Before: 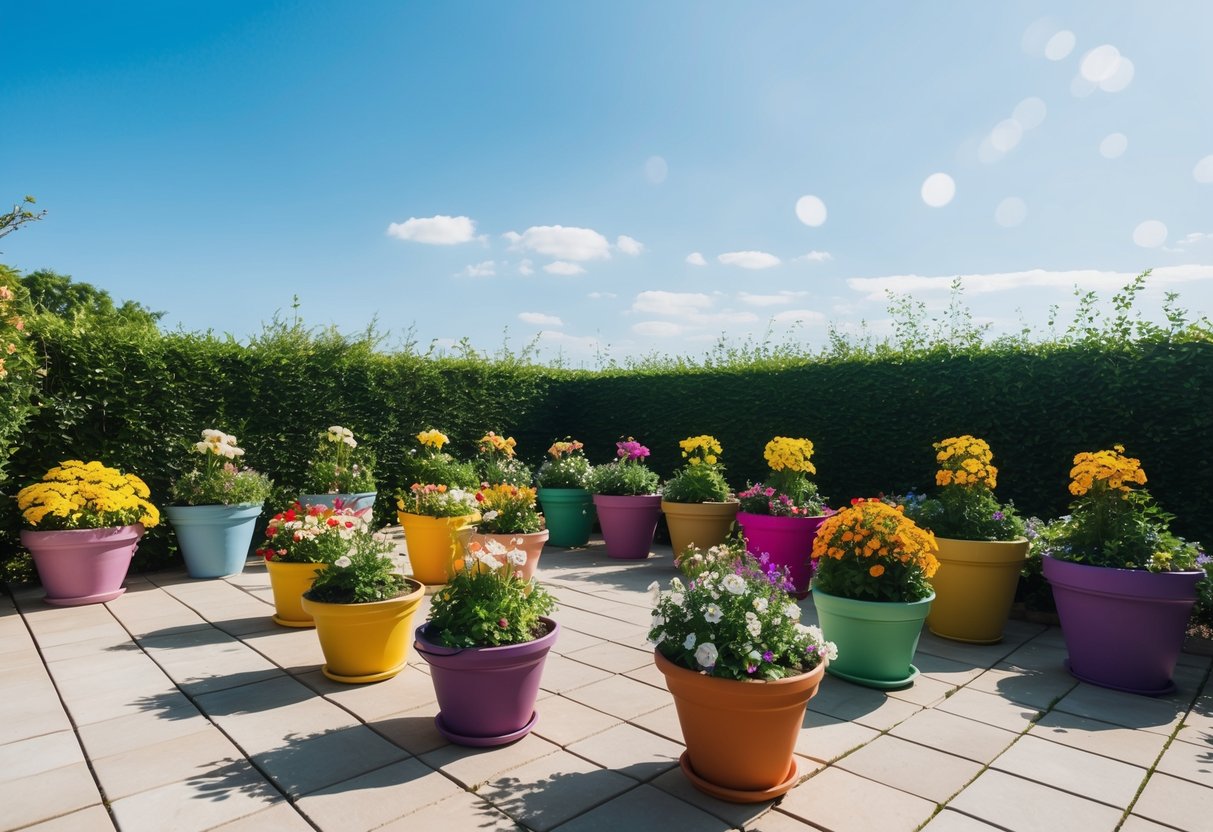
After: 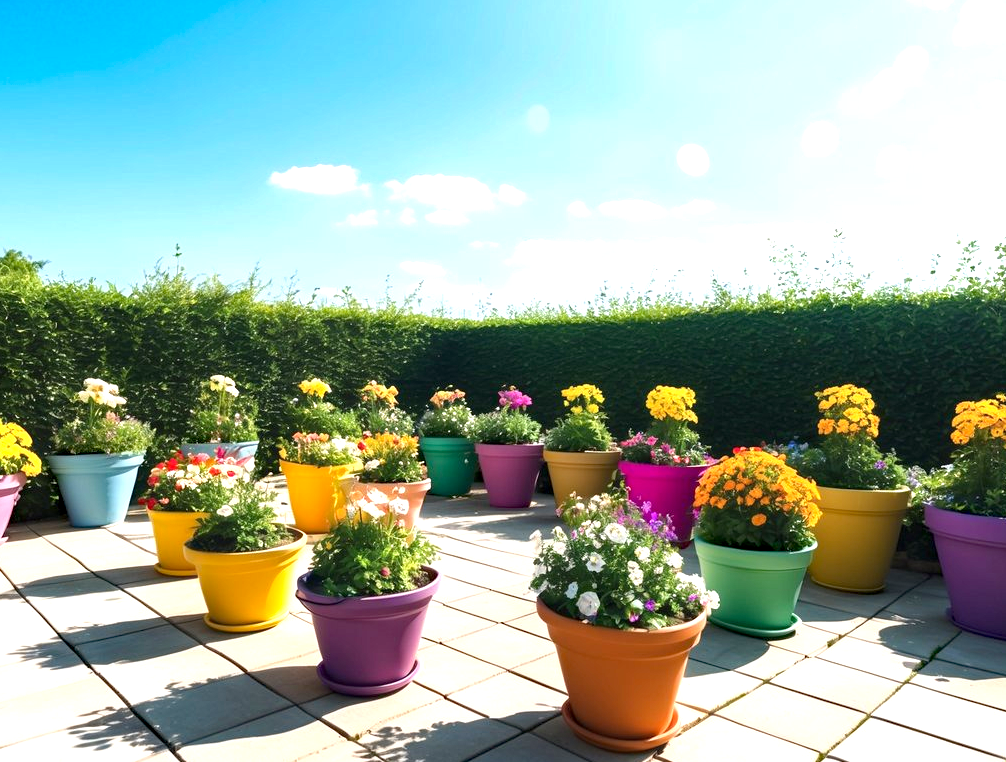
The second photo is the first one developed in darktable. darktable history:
crop: left 9.801%, top 6.245%, right 7.197%, bottom 2.159%
haze removal: strength 0.288, distance 0.254
exposure: exposure 1.001 EV, compensate exposure bias true, compensate highlight preservation false
